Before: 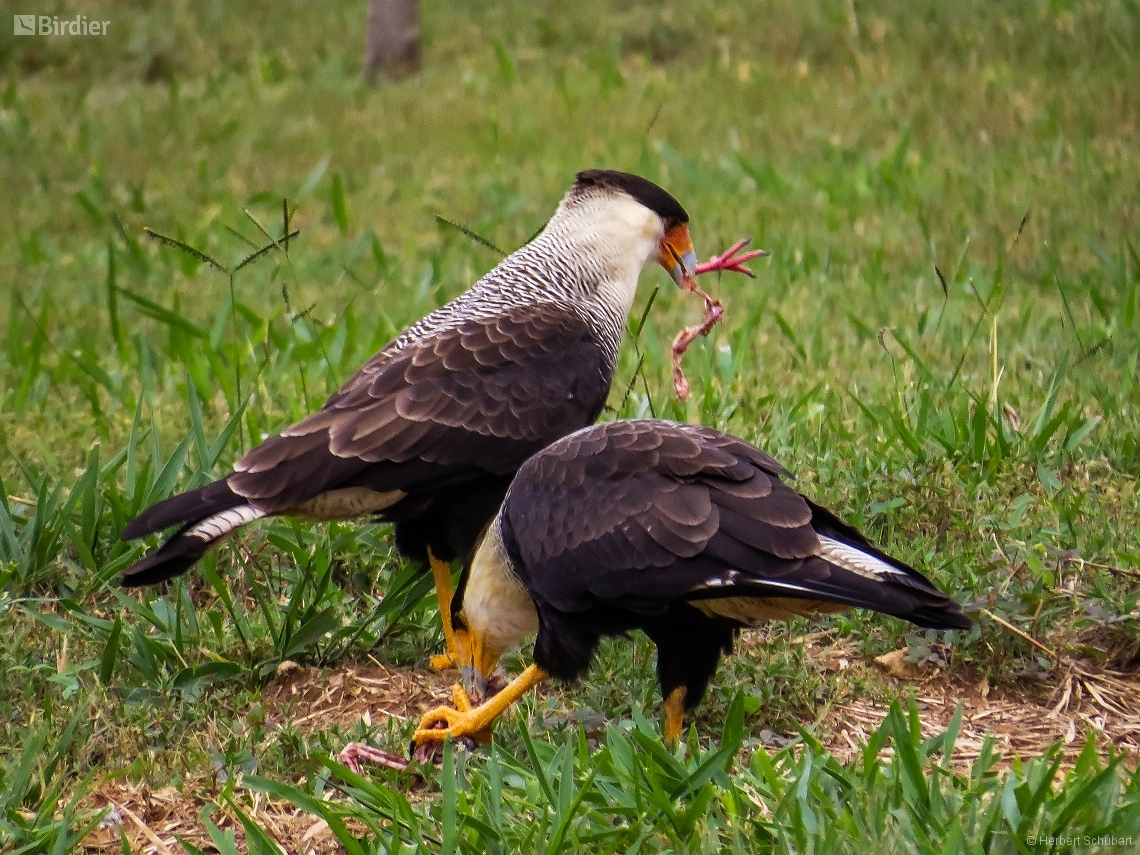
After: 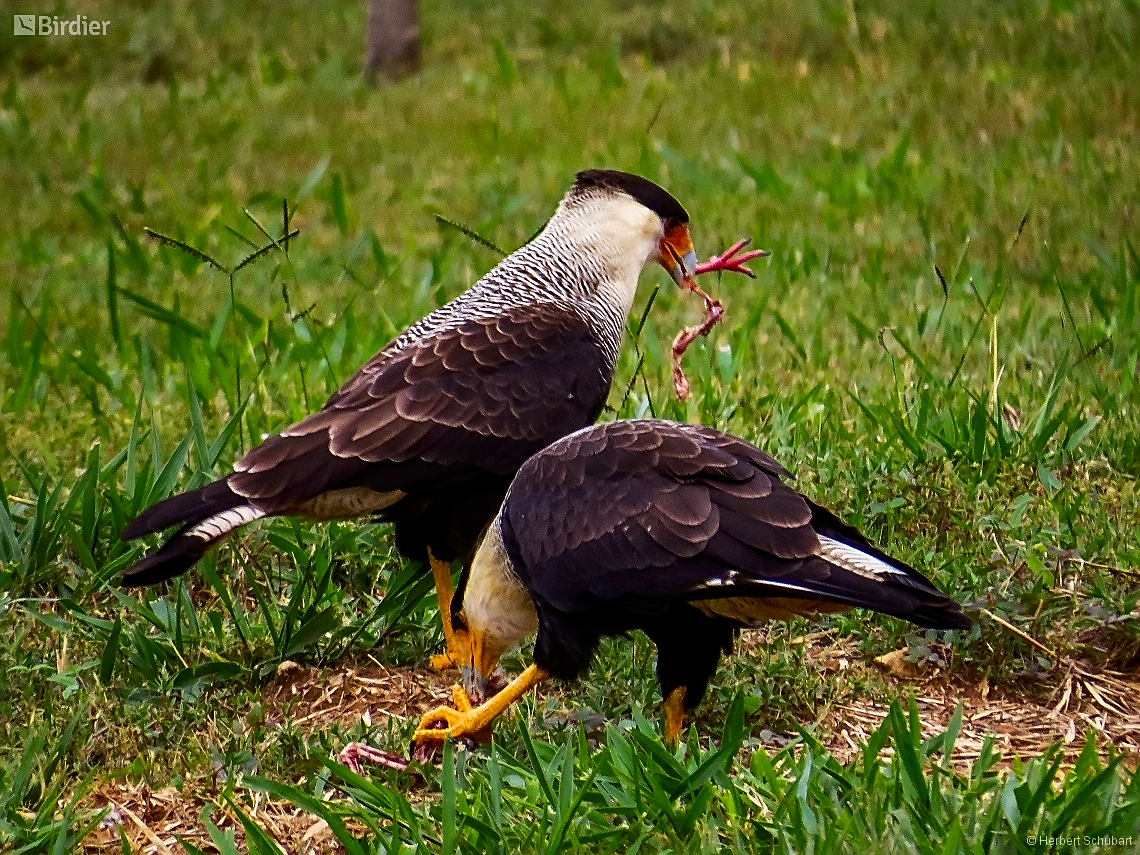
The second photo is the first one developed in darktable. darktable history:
contrast brightness saturation: contrast 0.122, brightness -0.119, saturation 0.2
sharpen: amount 0.601
shadows and highlights: shadows 36.53, highlights -28.07, soften with gaussian
